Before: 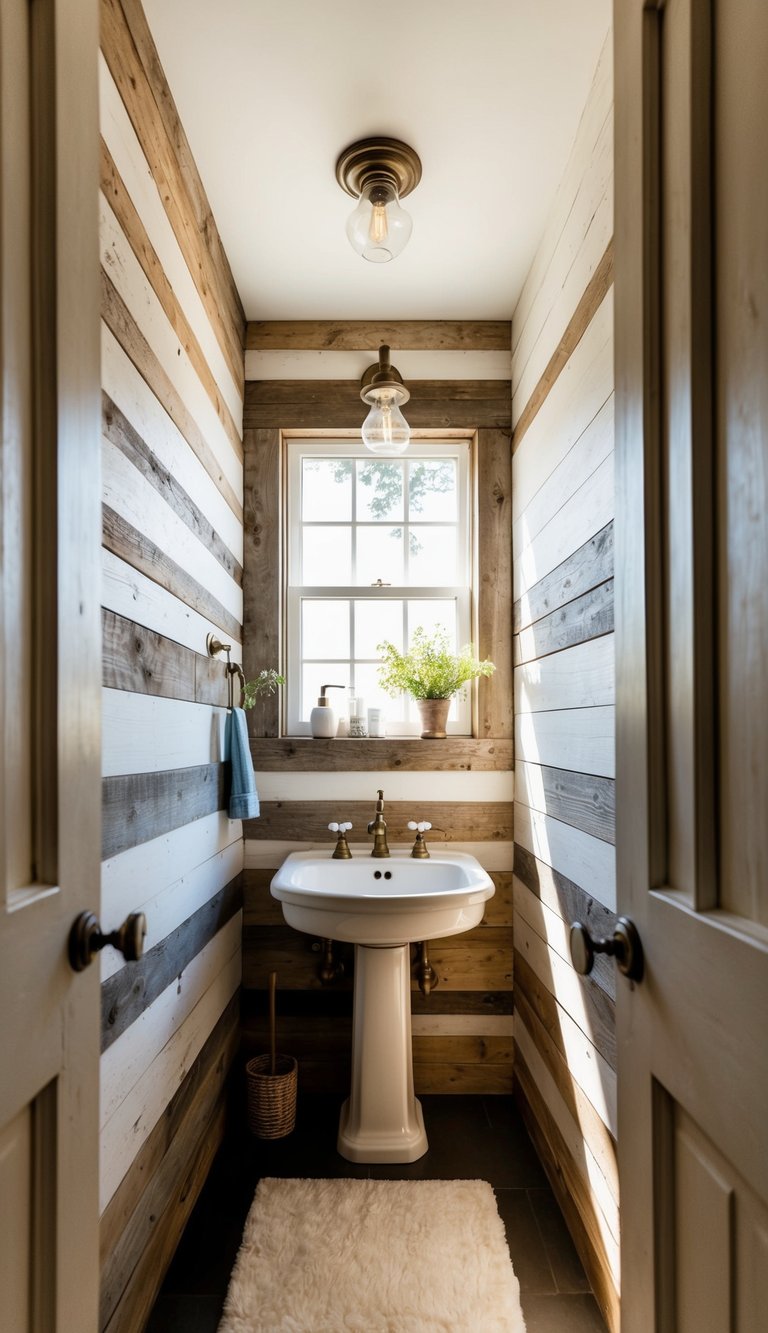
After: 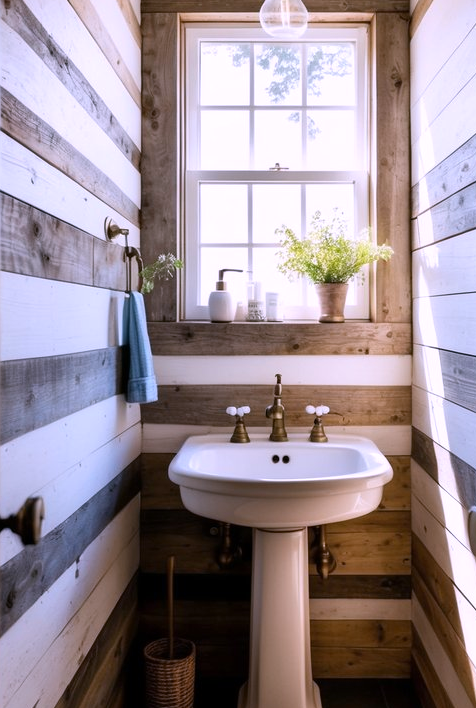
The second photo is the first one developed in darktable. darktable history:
white balance: red 1.042, blue 1.17
crop: left 13.312%, top 31.28%, right 24.627%, bottom 15.582%
